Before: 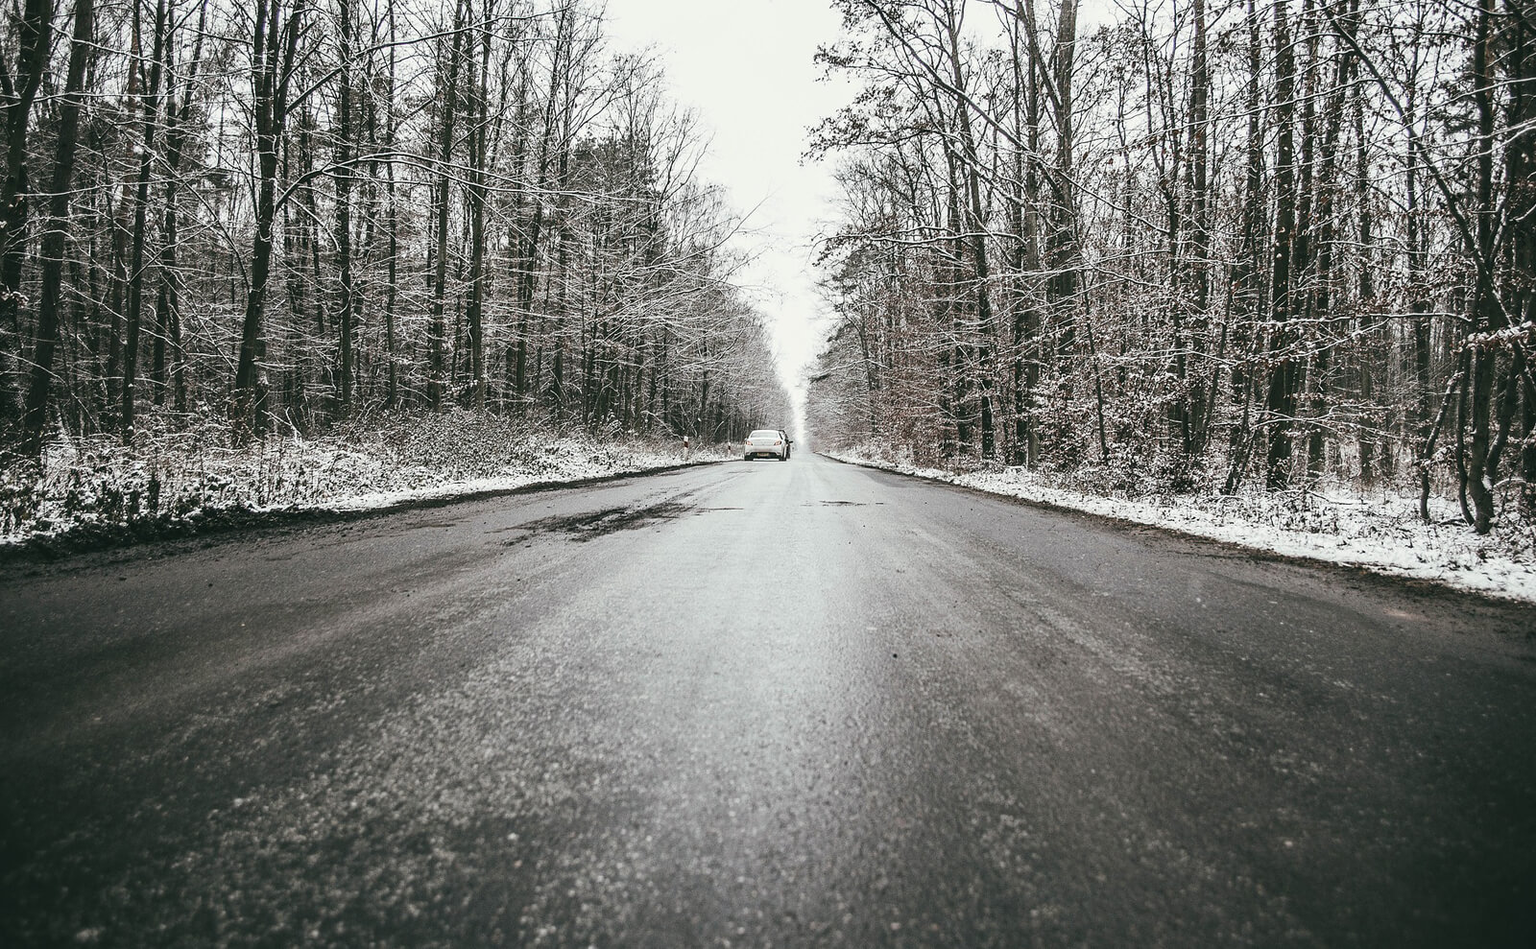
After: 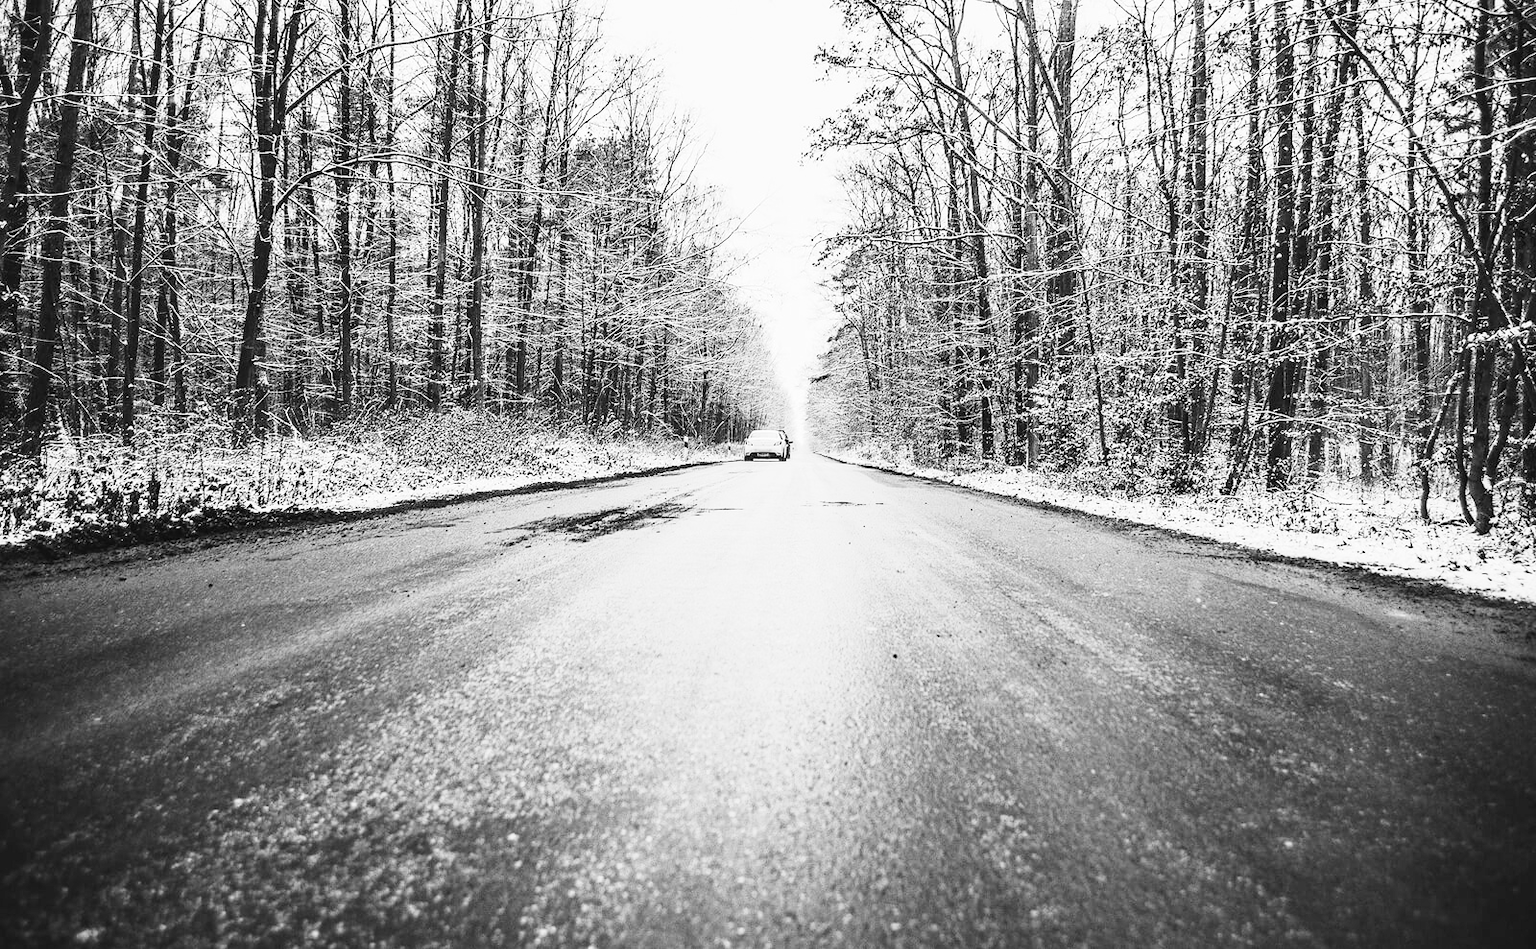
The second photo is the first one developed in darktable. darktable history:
base curve: curves: ch0 [(0, 0) (0, 0.001) (0.001, 0.001) (0.004, 0.002) (0.007, 0.004) (0.015, 0.013) (0.033, 0.045) (0.052, 0.096) (0.075, 0.17) (0.099, 0.241) (0.163, 0.42) (0.219, 0.55) (0.259, 0.616) (0.327, 0.722) (0.365, 0.765) (0.522, 0.873) (0.547, 0.881) (0.689, 0.919) (0.826, 0.952) (1, 1)], preserve colors none
shadows and highlights: radius 125.46, shadows 30.51, highlights -30.51, low approximation 0.01, soften with gaussian
monochrome: on, module defaults
